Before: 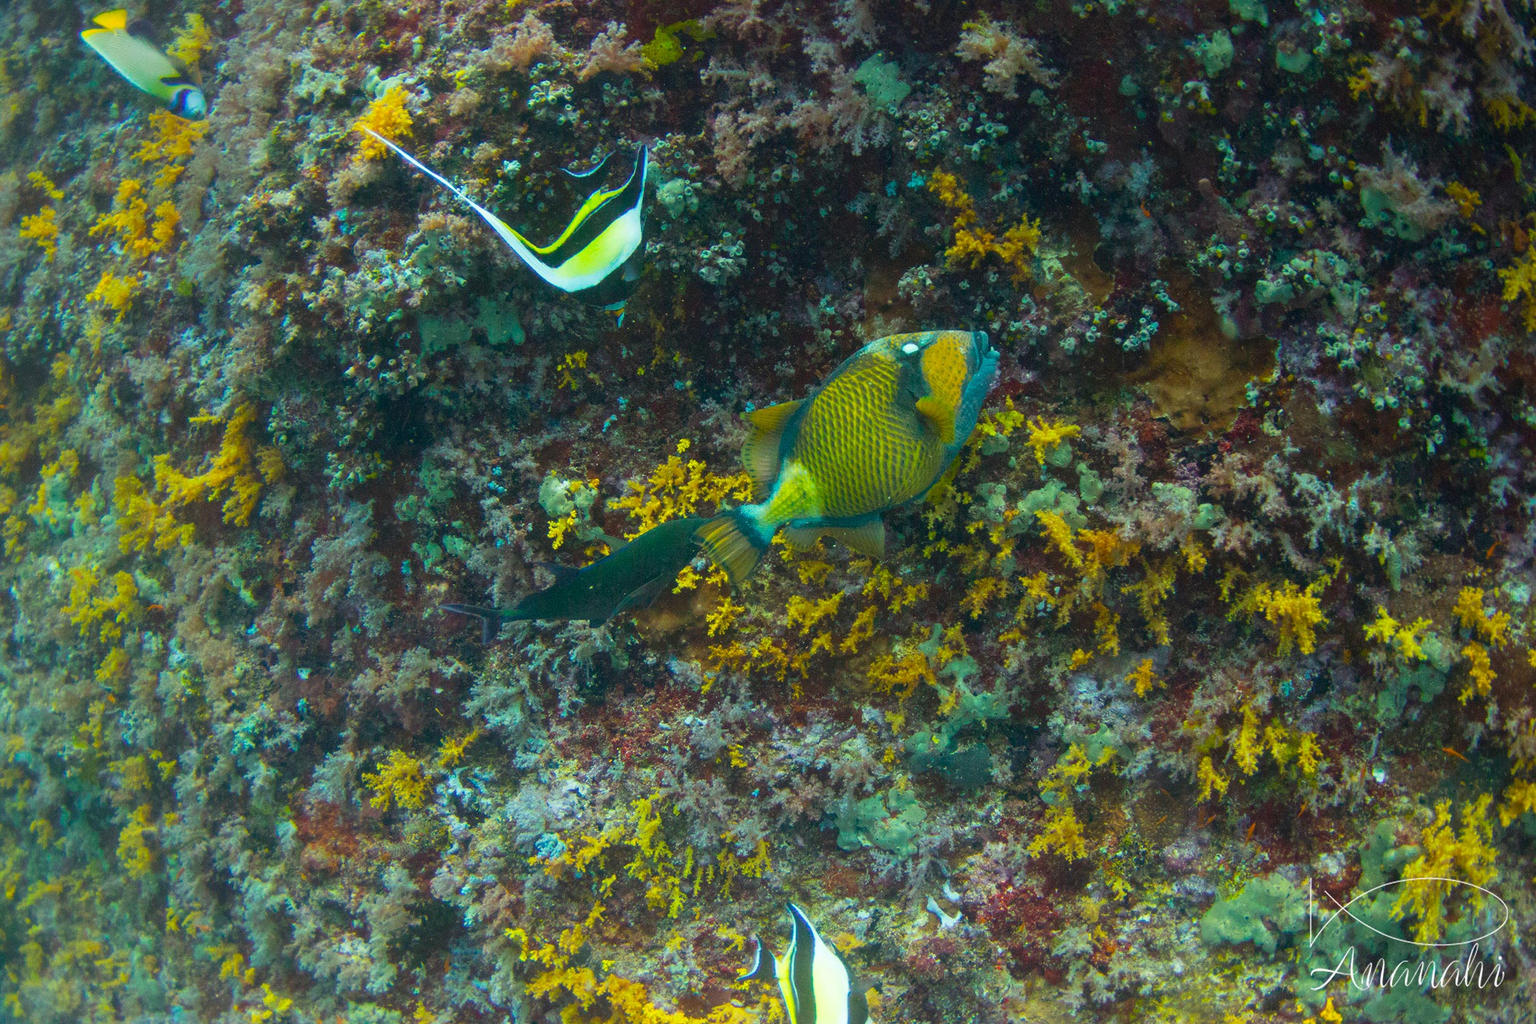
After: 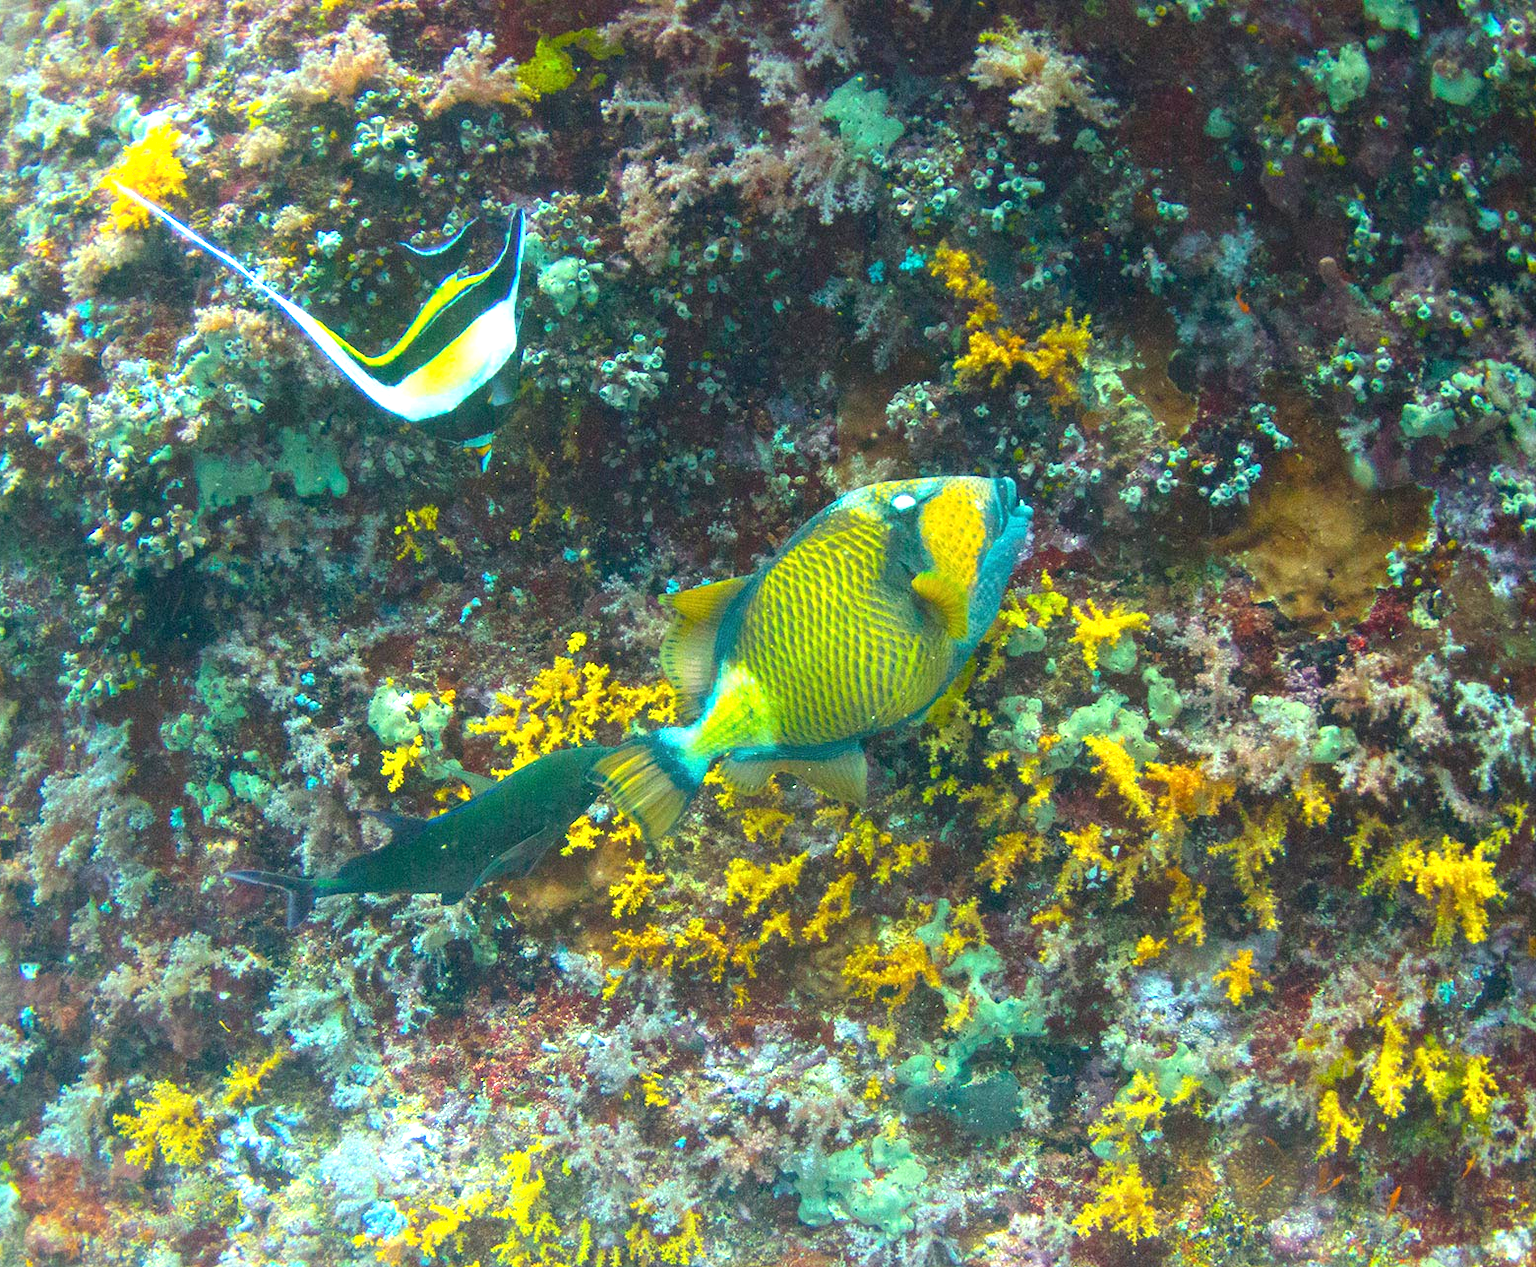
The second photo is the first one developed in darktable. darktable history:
crop: left 18.446%, right 12.139%, bottom 14.131%
shadows and highlights: shadows -25.73, highlights 50.72, highlights color adjustment 53.18%, soften with gaussian
exposure: black level correction 0, exposure 1.286 EV, compensate highlight preservation false
